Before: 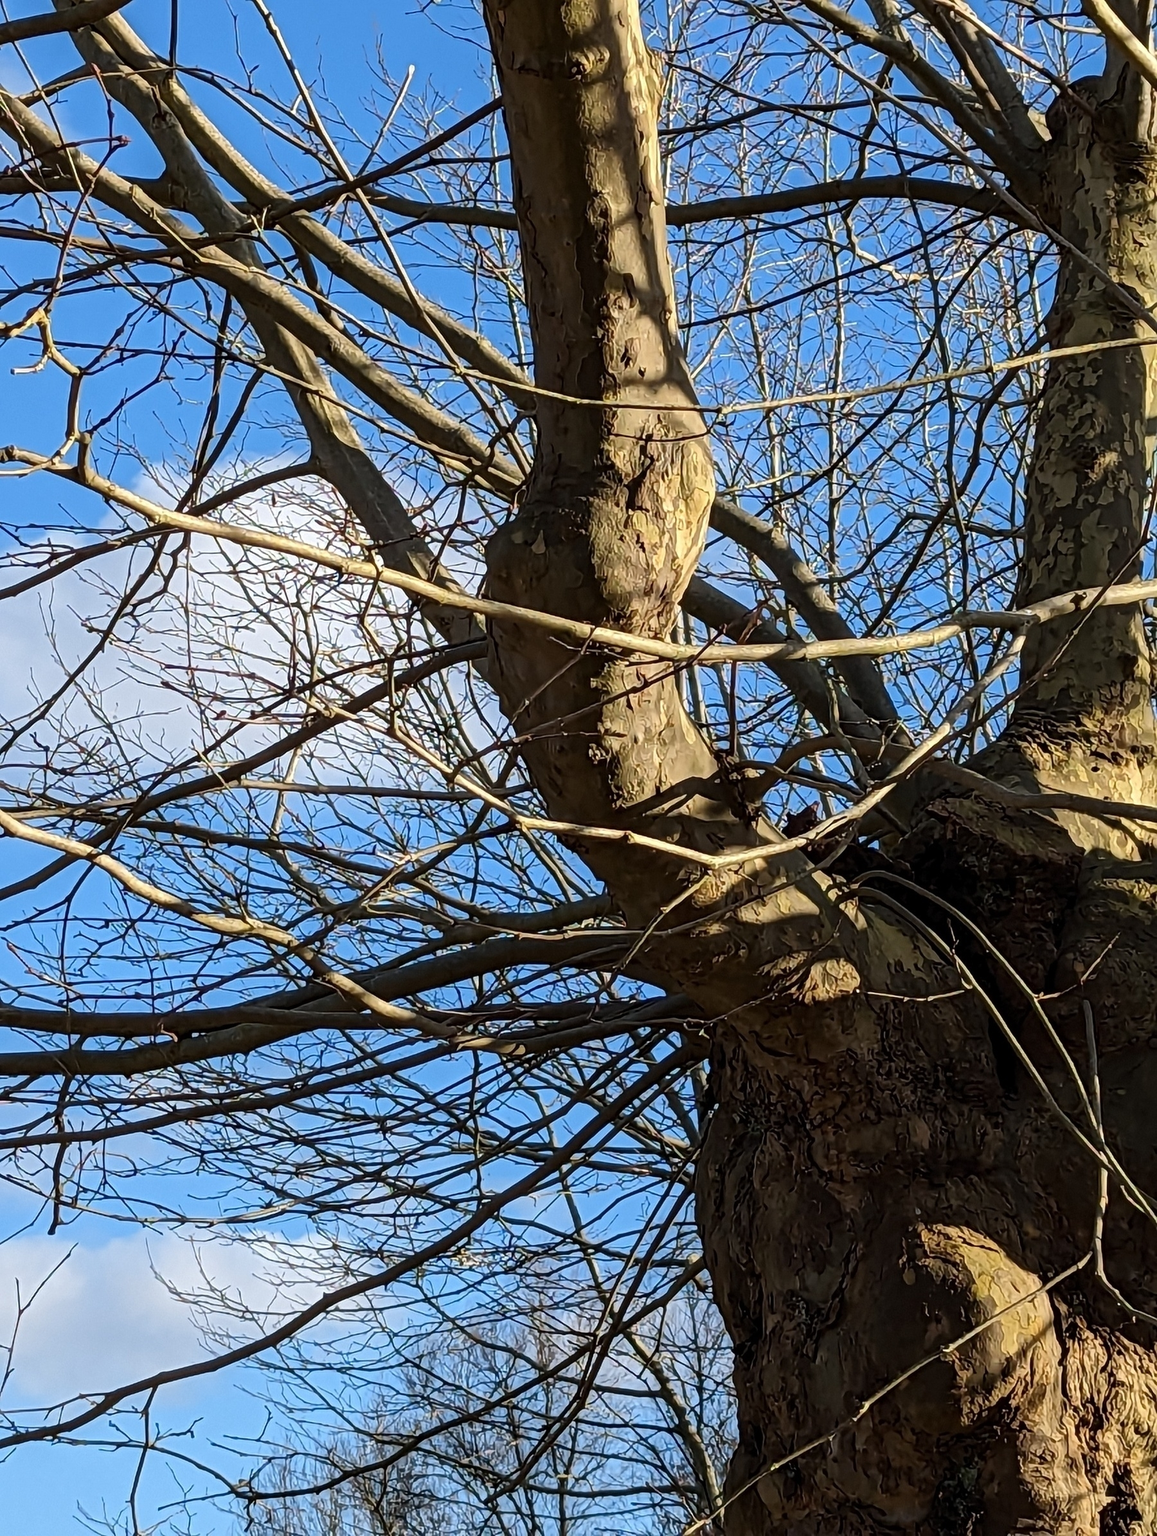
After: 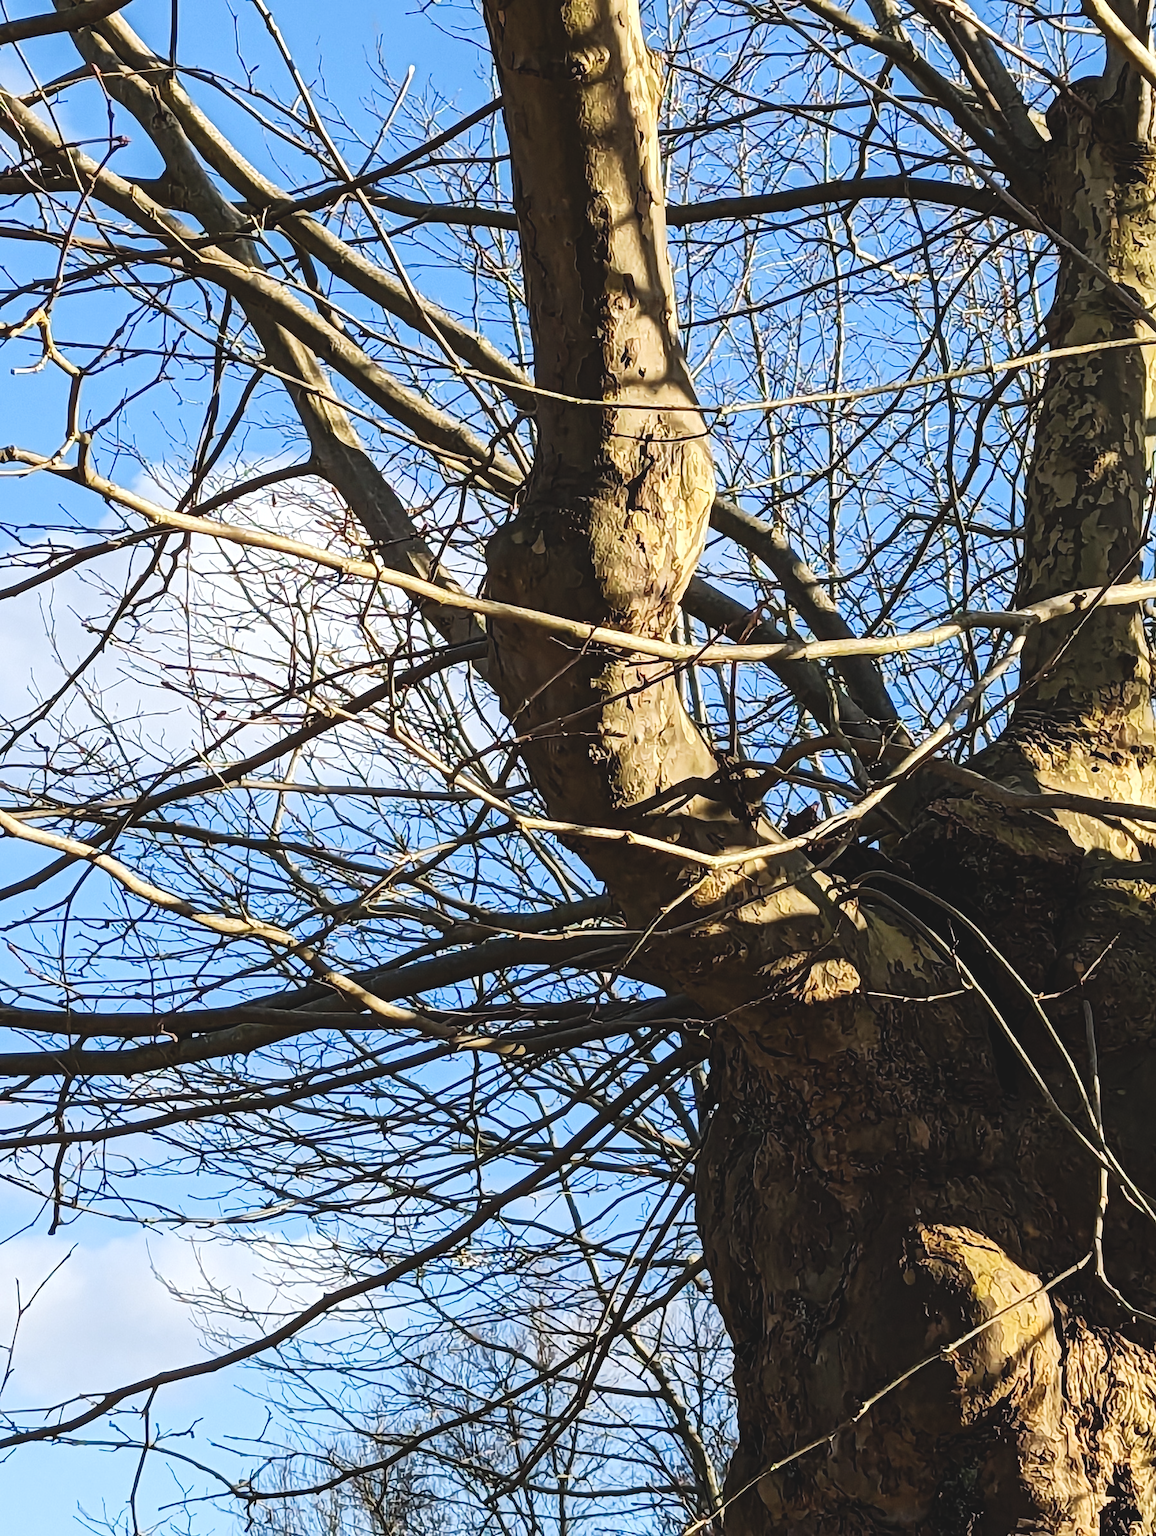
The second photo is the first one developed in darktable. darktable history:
tone curve: curves: ch0 [(0, 0.084) (0.155, 0.169) (0.46, 0.466) (0.751, 0.788) (1, 0.961)]; ch1 [(0, 0) (0.43, 0.408) (0.476, 0.469) (0.505, 0.503) (0.553, 0.563) (0.592, 0.581) (0.631, 0.625) (1, 1)]; ch2 [(0, 0) (0.505, 0.495) (0.55, 0.557) (0.583, 0.573) (1, 1)], preserve colors none
exposure: black level correction 0.001, exposure 0.498 EV, compensate exposure bias true, compensate highlight preservation false
